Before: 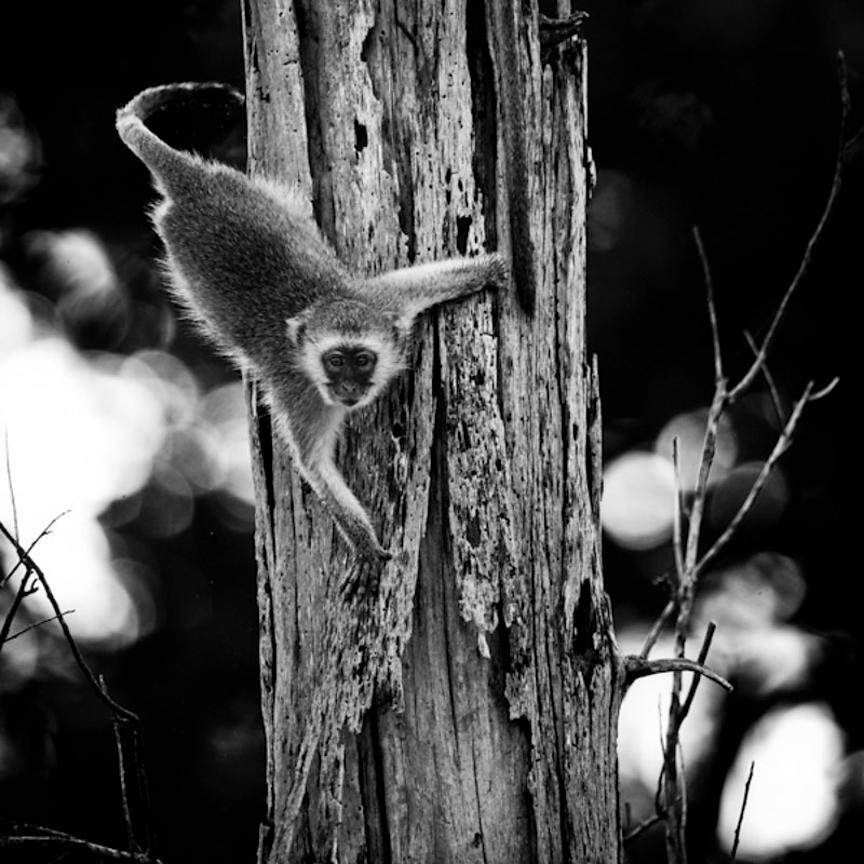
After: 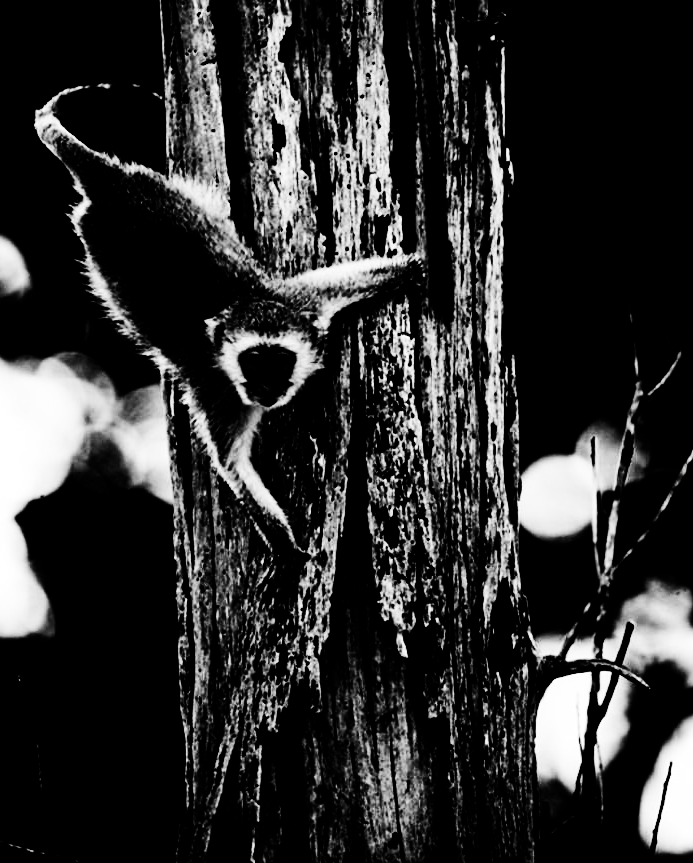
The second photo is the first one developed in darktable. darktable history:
contrast brightness saturation: contrast 0.785, brightness -0.996, saturation 0.982
crop and rotate: left 9.587%, right 10.183%
